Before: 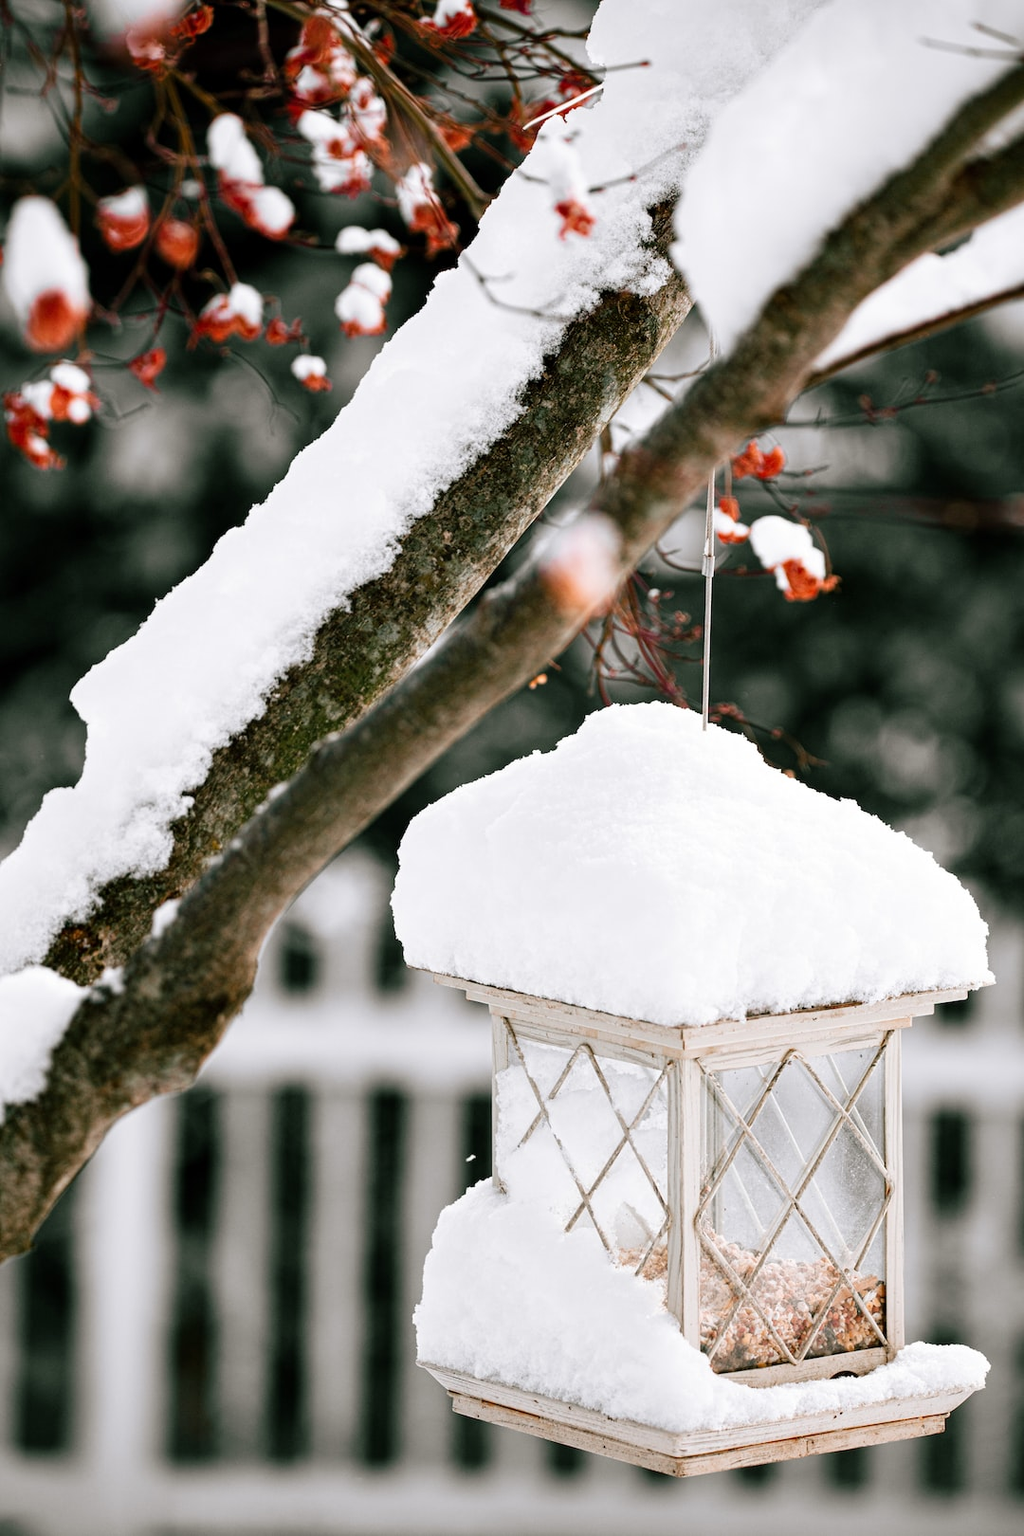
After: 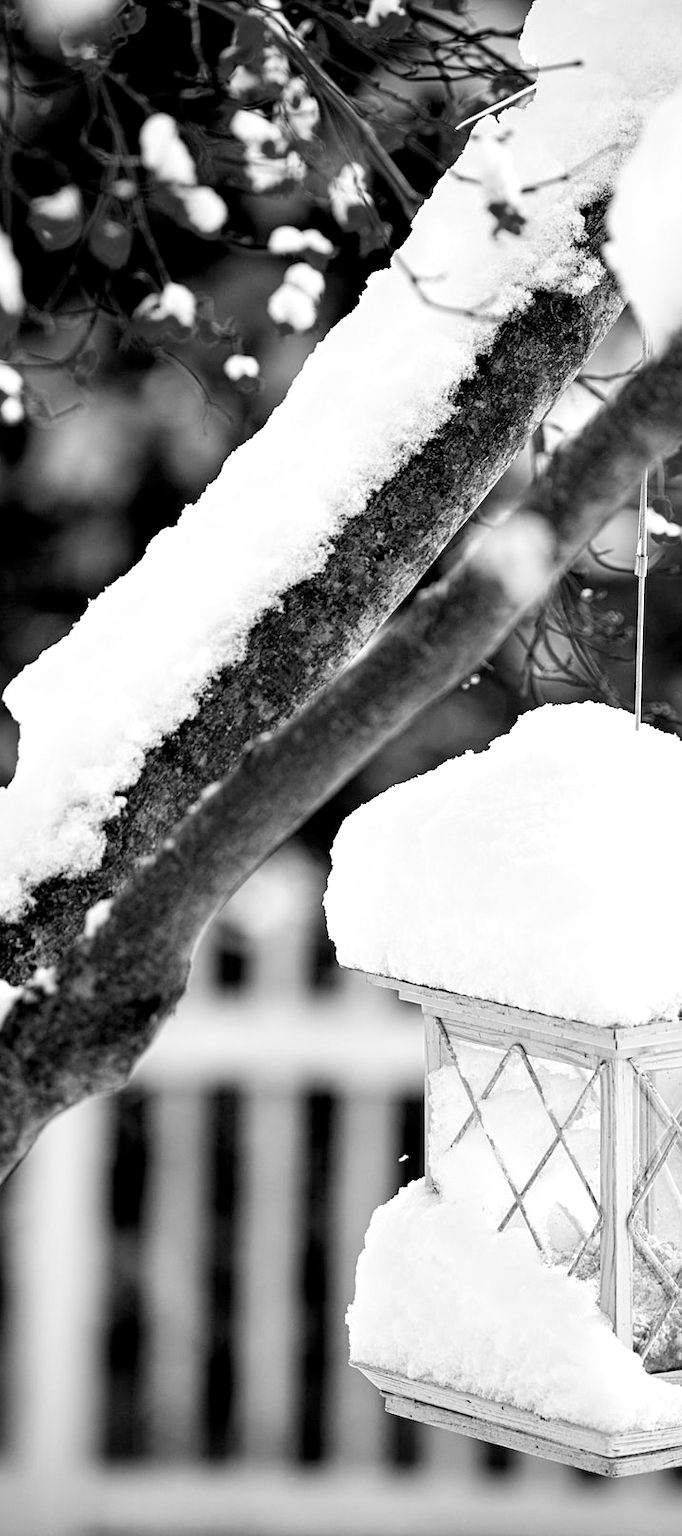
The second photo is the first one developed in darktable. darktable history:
sharpen: amount 0.2
exposure: black level correction 0.005, exposure 0.286 EV, compensate highlight preservation false
monochrome: a -11.7, b 1.62, size 0.5, highlights 0.38
color calibration: illuminant as shot in camera, x 0.358, y 0.373, temperature 4628.91 K
crop and rotate: left 6.617%, right 26.717%
color balance rgb: linear chroma grading › global chroma 15%, perceptual saturation grading › global saturation 30%
